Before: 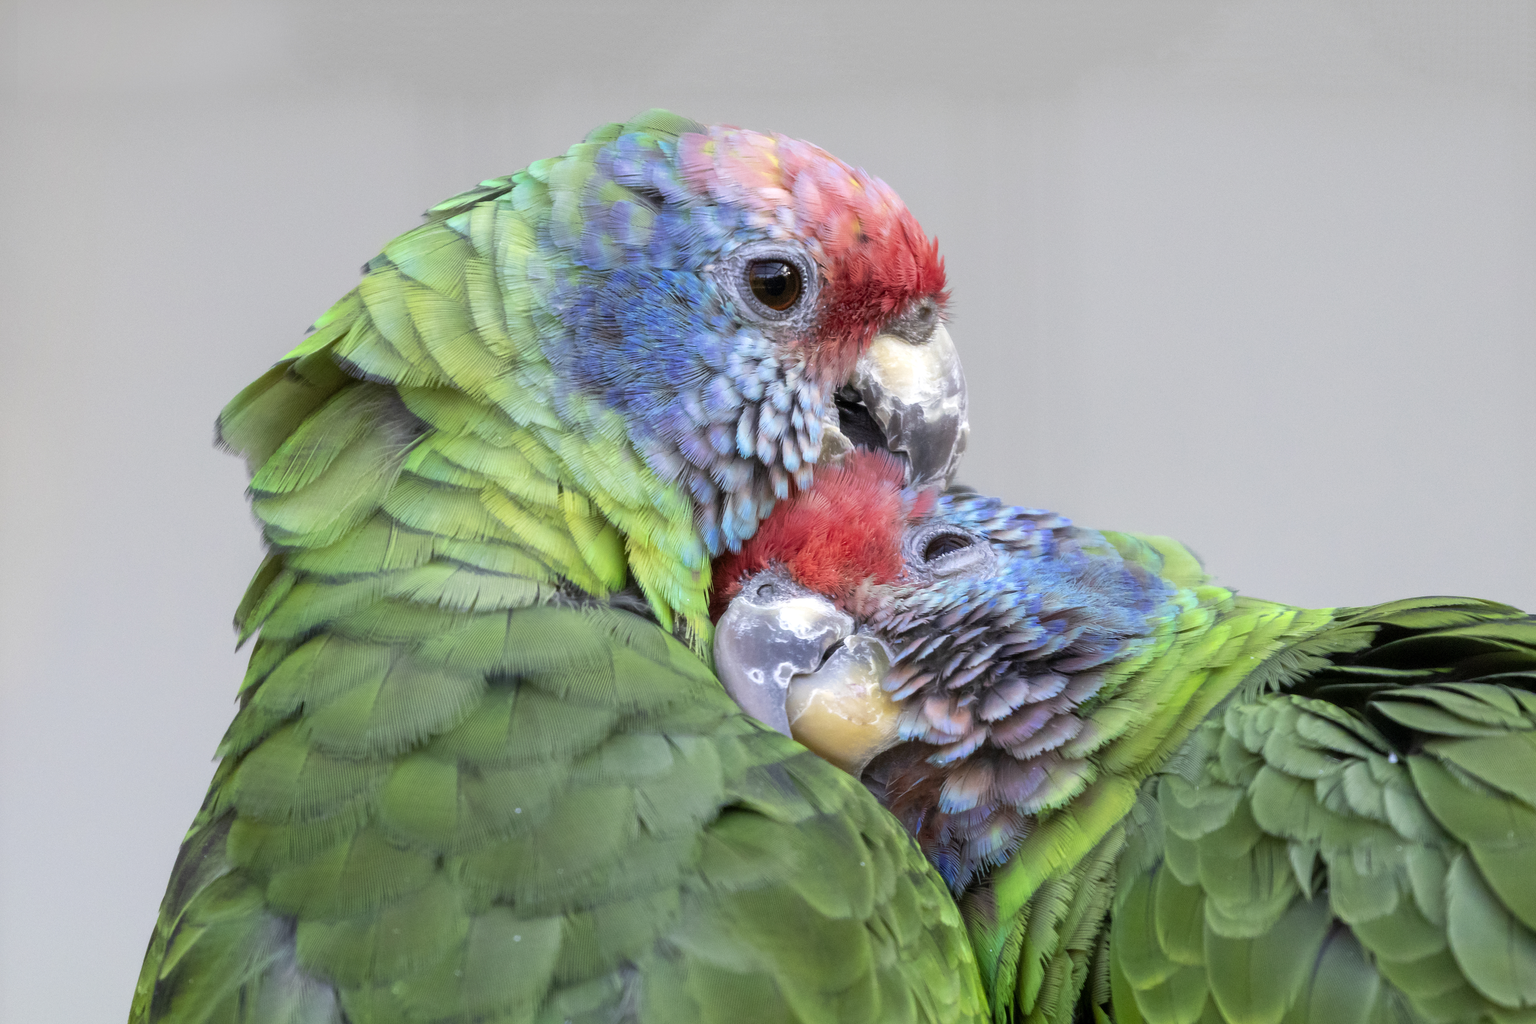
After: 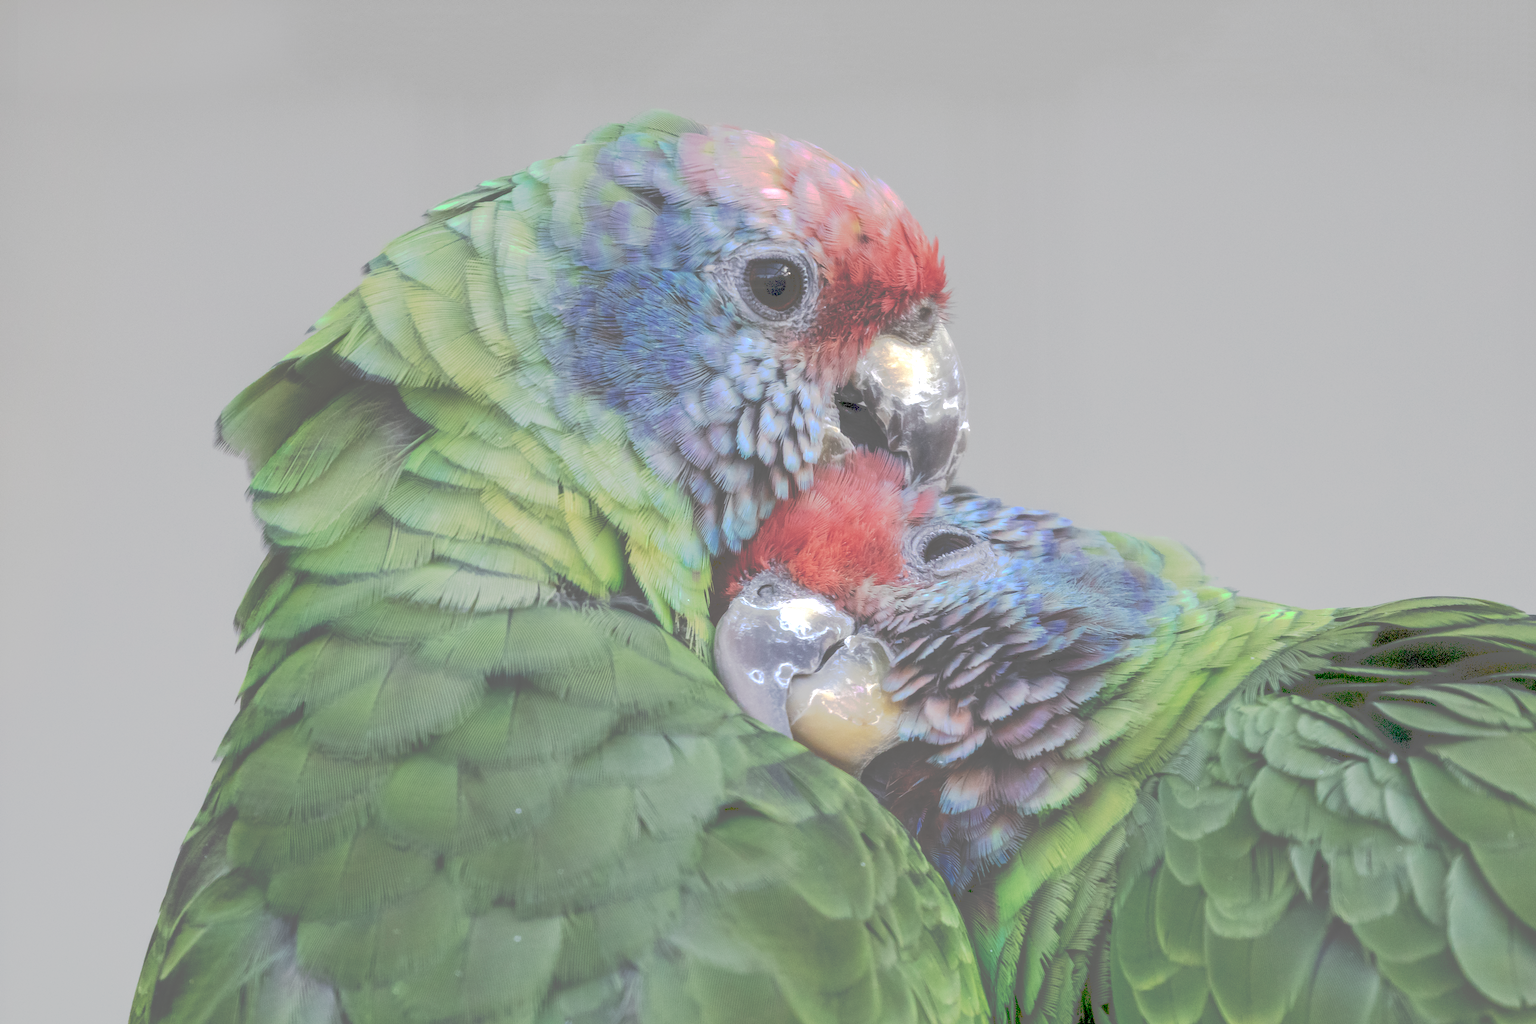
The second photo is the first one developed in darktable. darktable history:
tone curve: curves: ch0 [(0, 0) (0.003, 0.43) (0.011, 0.433) (0.025, 0.434) (0.044, 0.436) (0.069, 0.439) (0.1, 0.442) (0.136, 0.446) (0.177, 0.449) (0.224, 0.454) (0.277, 0.462) (0.335, 0.488) (0.399, 0.524) (0.468, 0.566) (0.543, 0.615) (0.623, 0.666) (0.709, 0.718) (0.801, 0.761) (0.898, 0.801) (1, 1)], preserve colors none
local contrast: detail 130%
